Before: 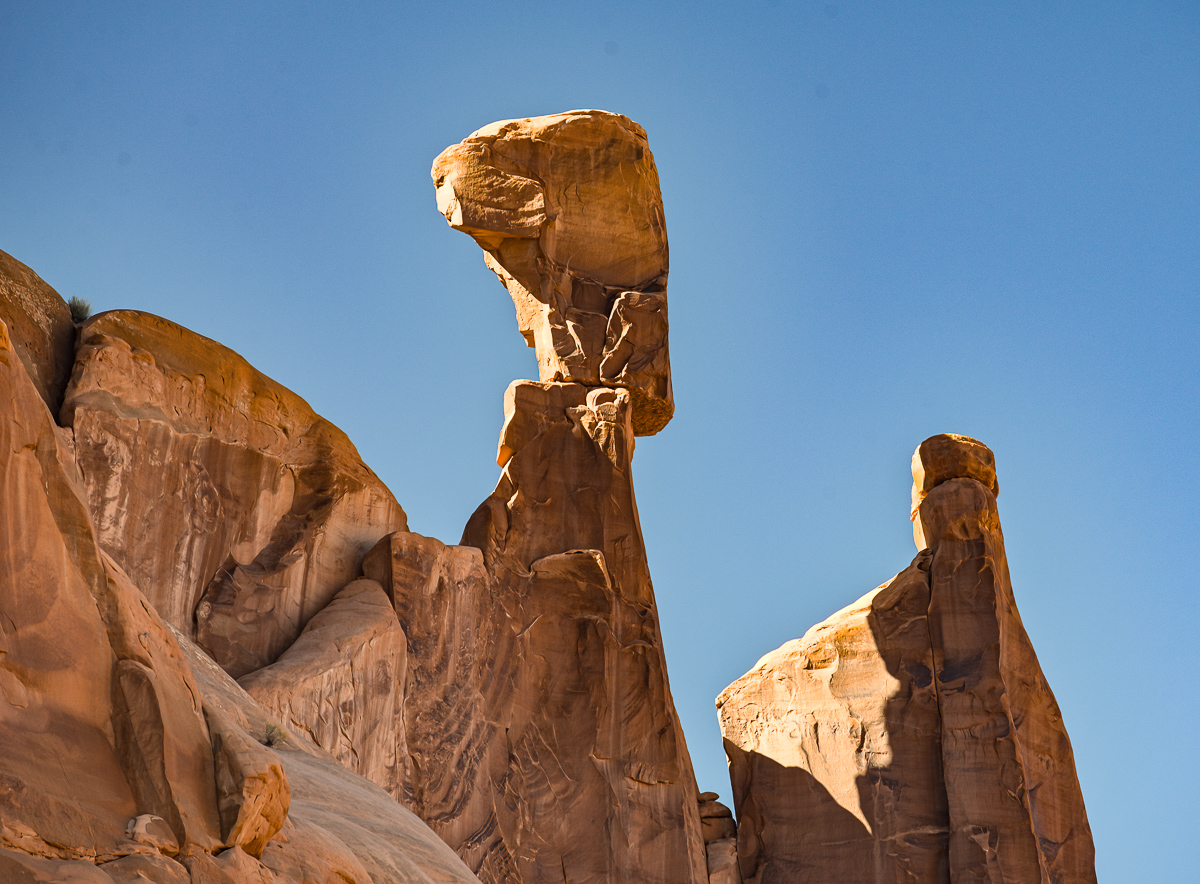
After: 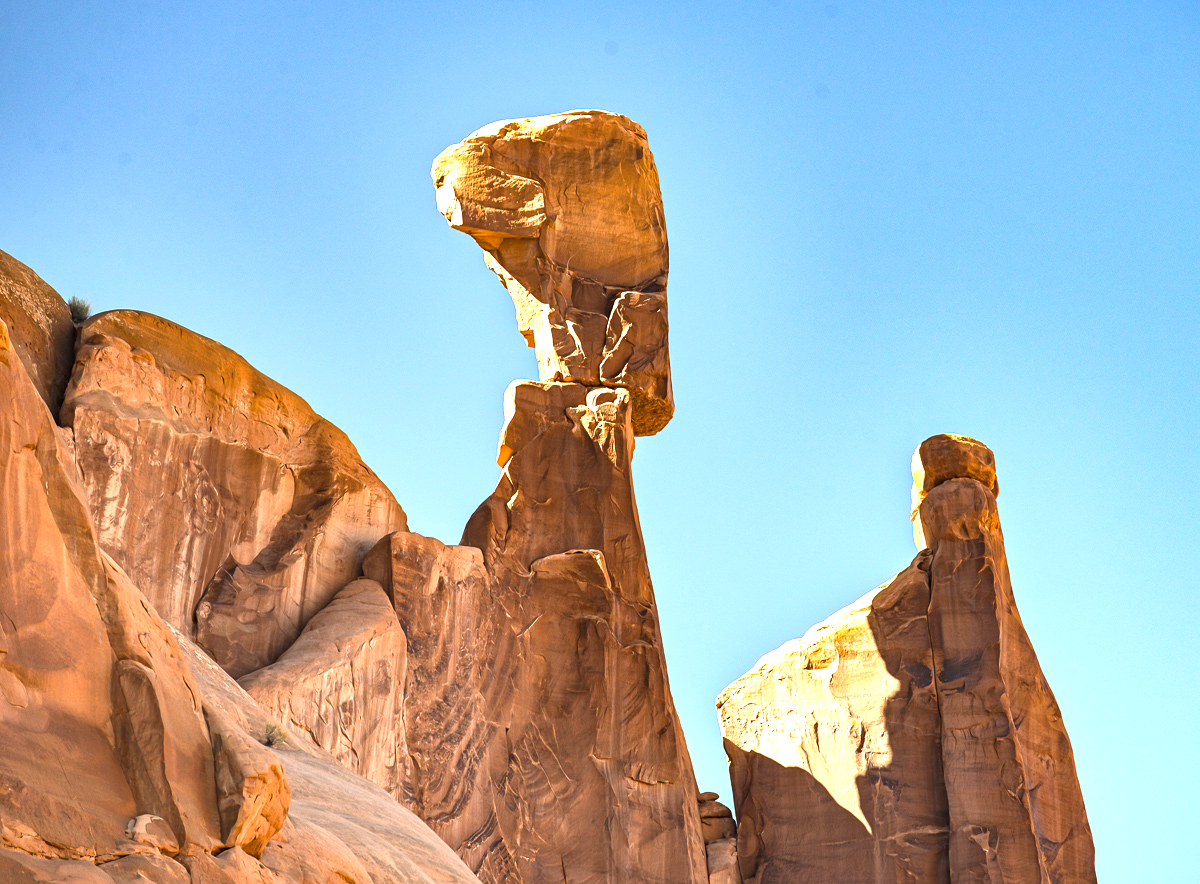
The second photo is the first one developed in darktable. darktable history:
exposure: black level correction 0, exposure 1.1 EV, compensate exposure bias true, compensate highlight preservation false
tone equalizer: on, module defaults
